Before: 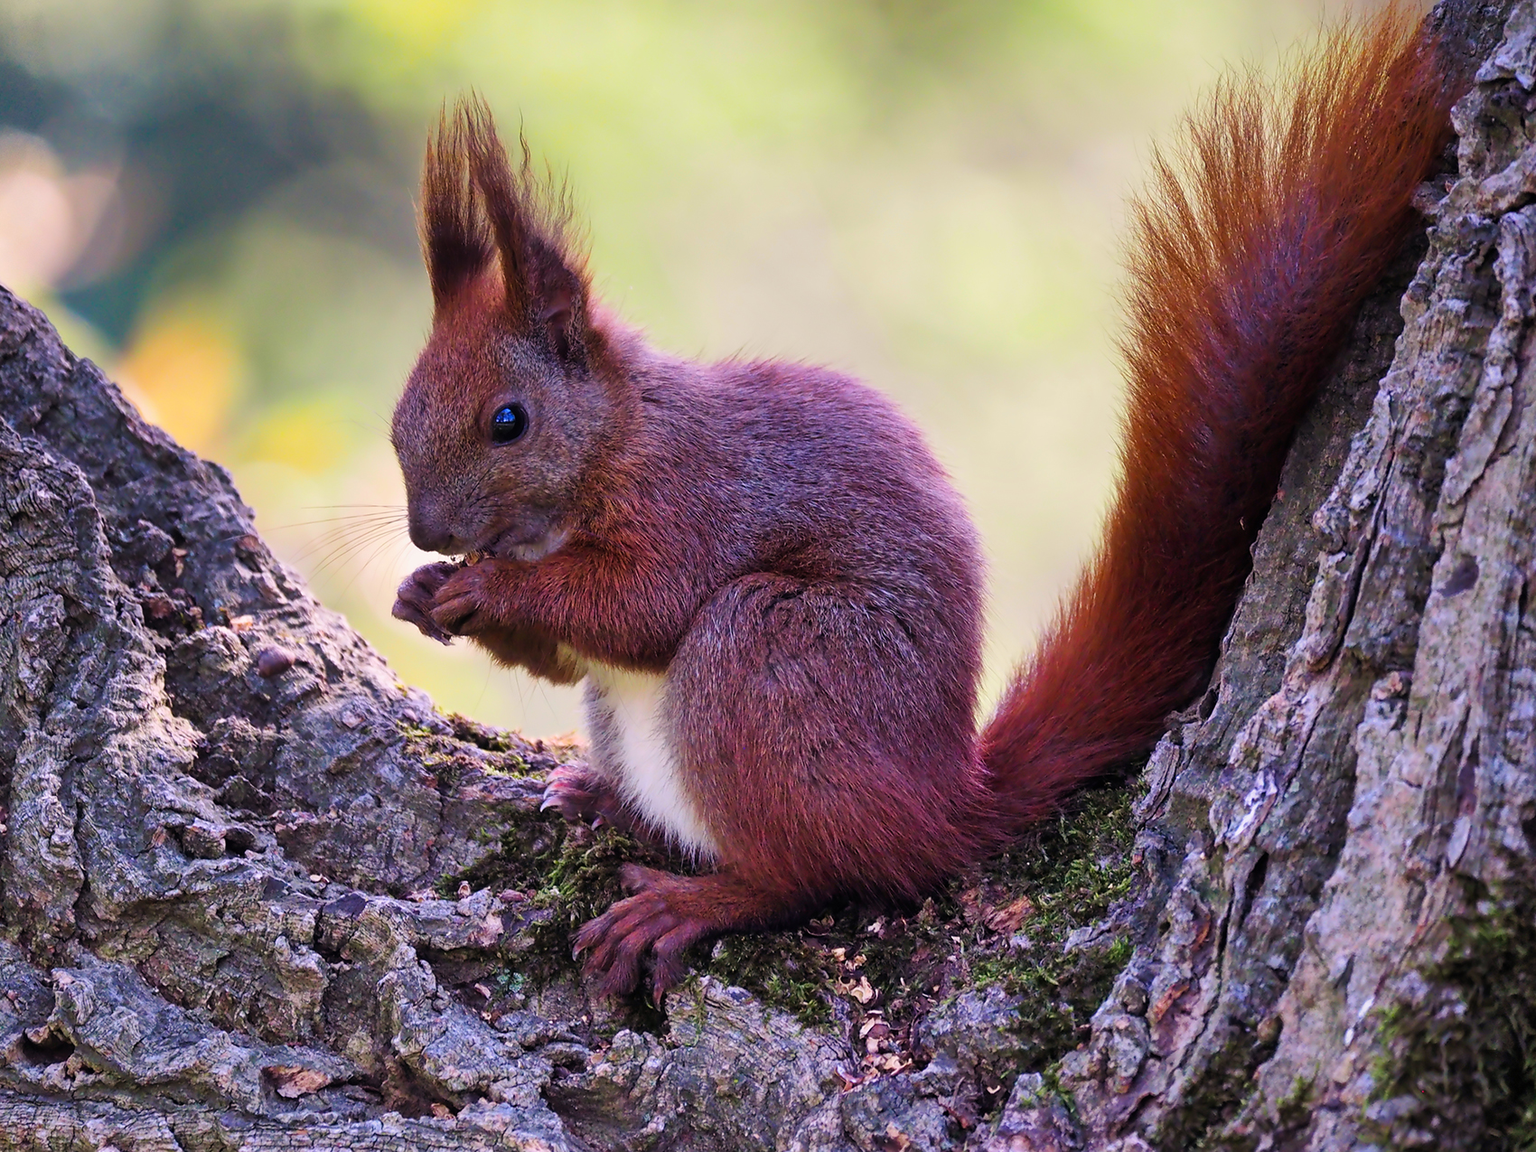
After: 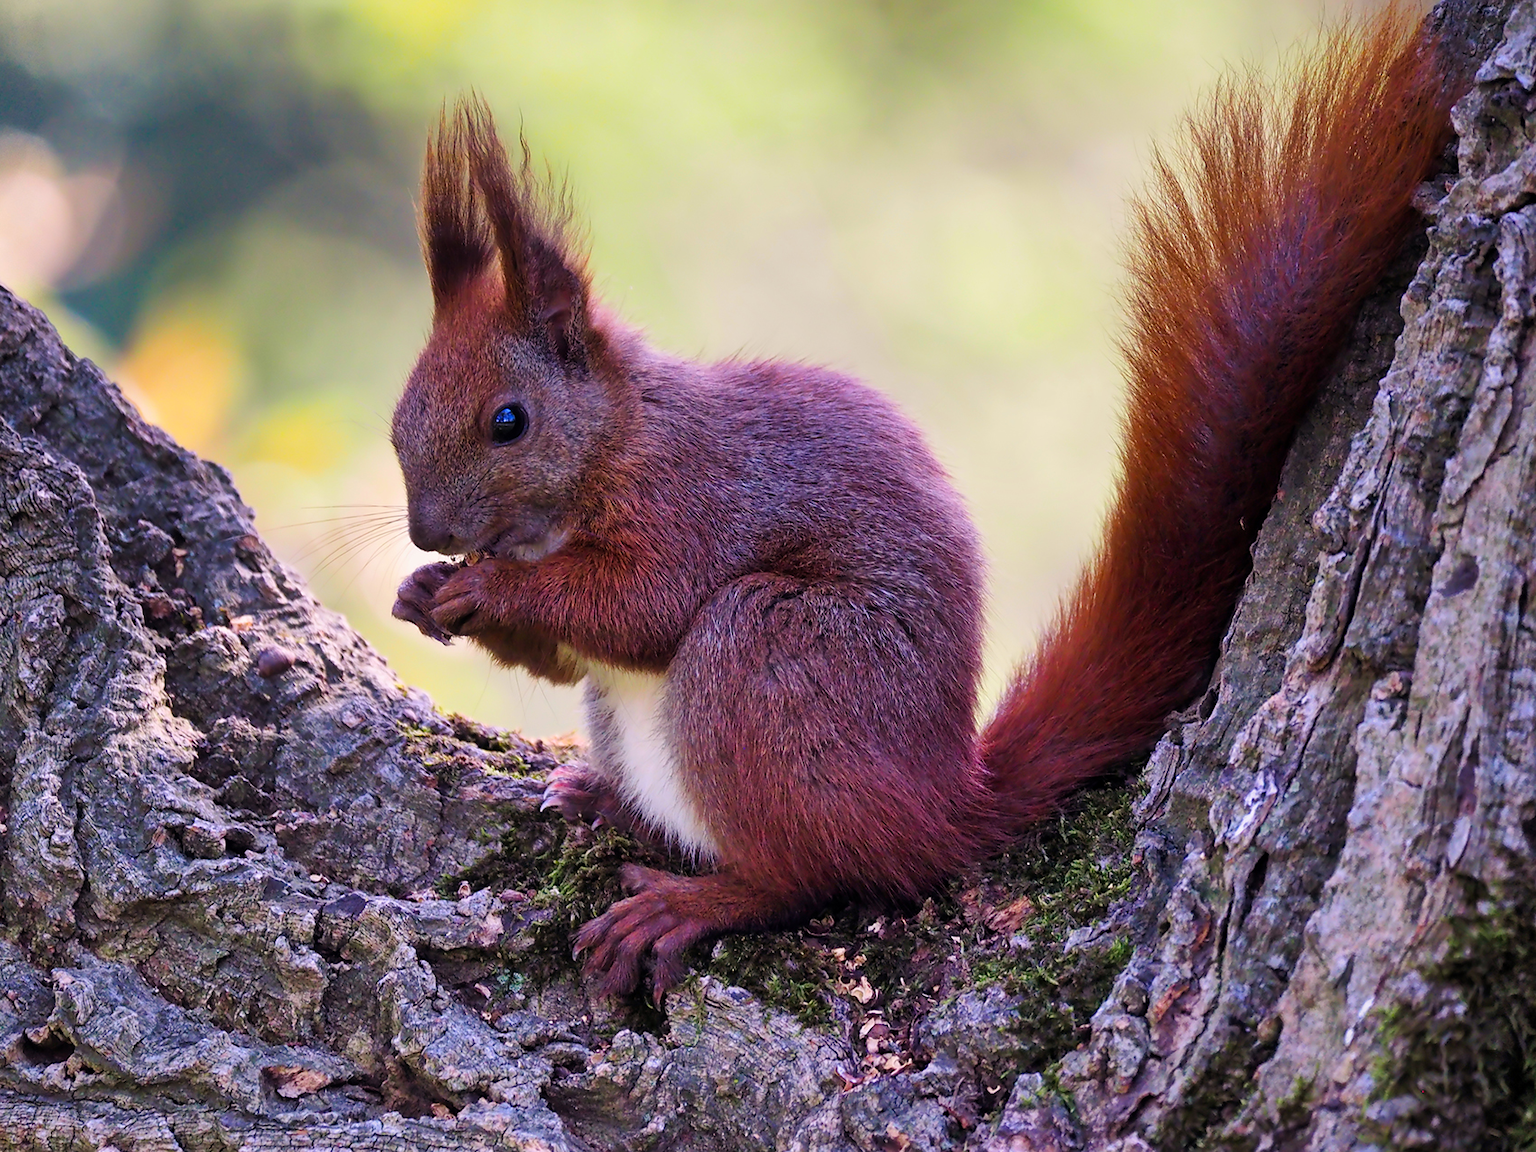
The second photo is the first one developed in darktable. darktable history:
exposure: black level correction 0.001, exposure 0.014 EV, compensate highlight preservation false
